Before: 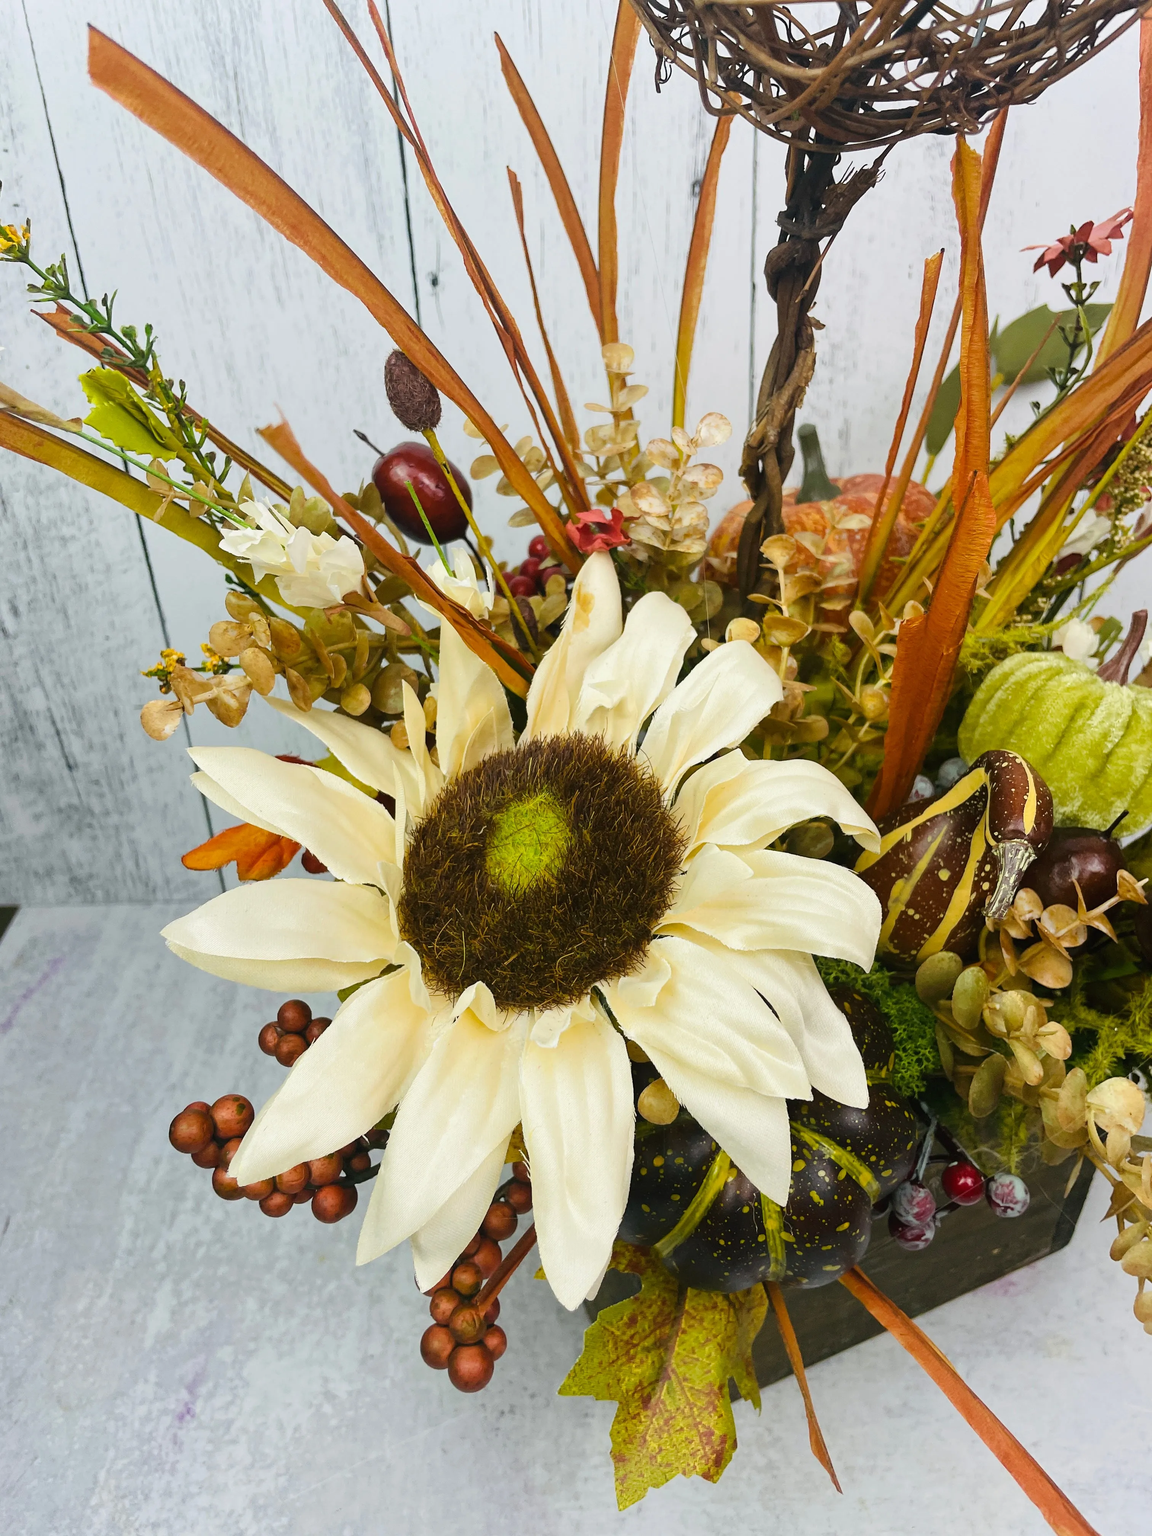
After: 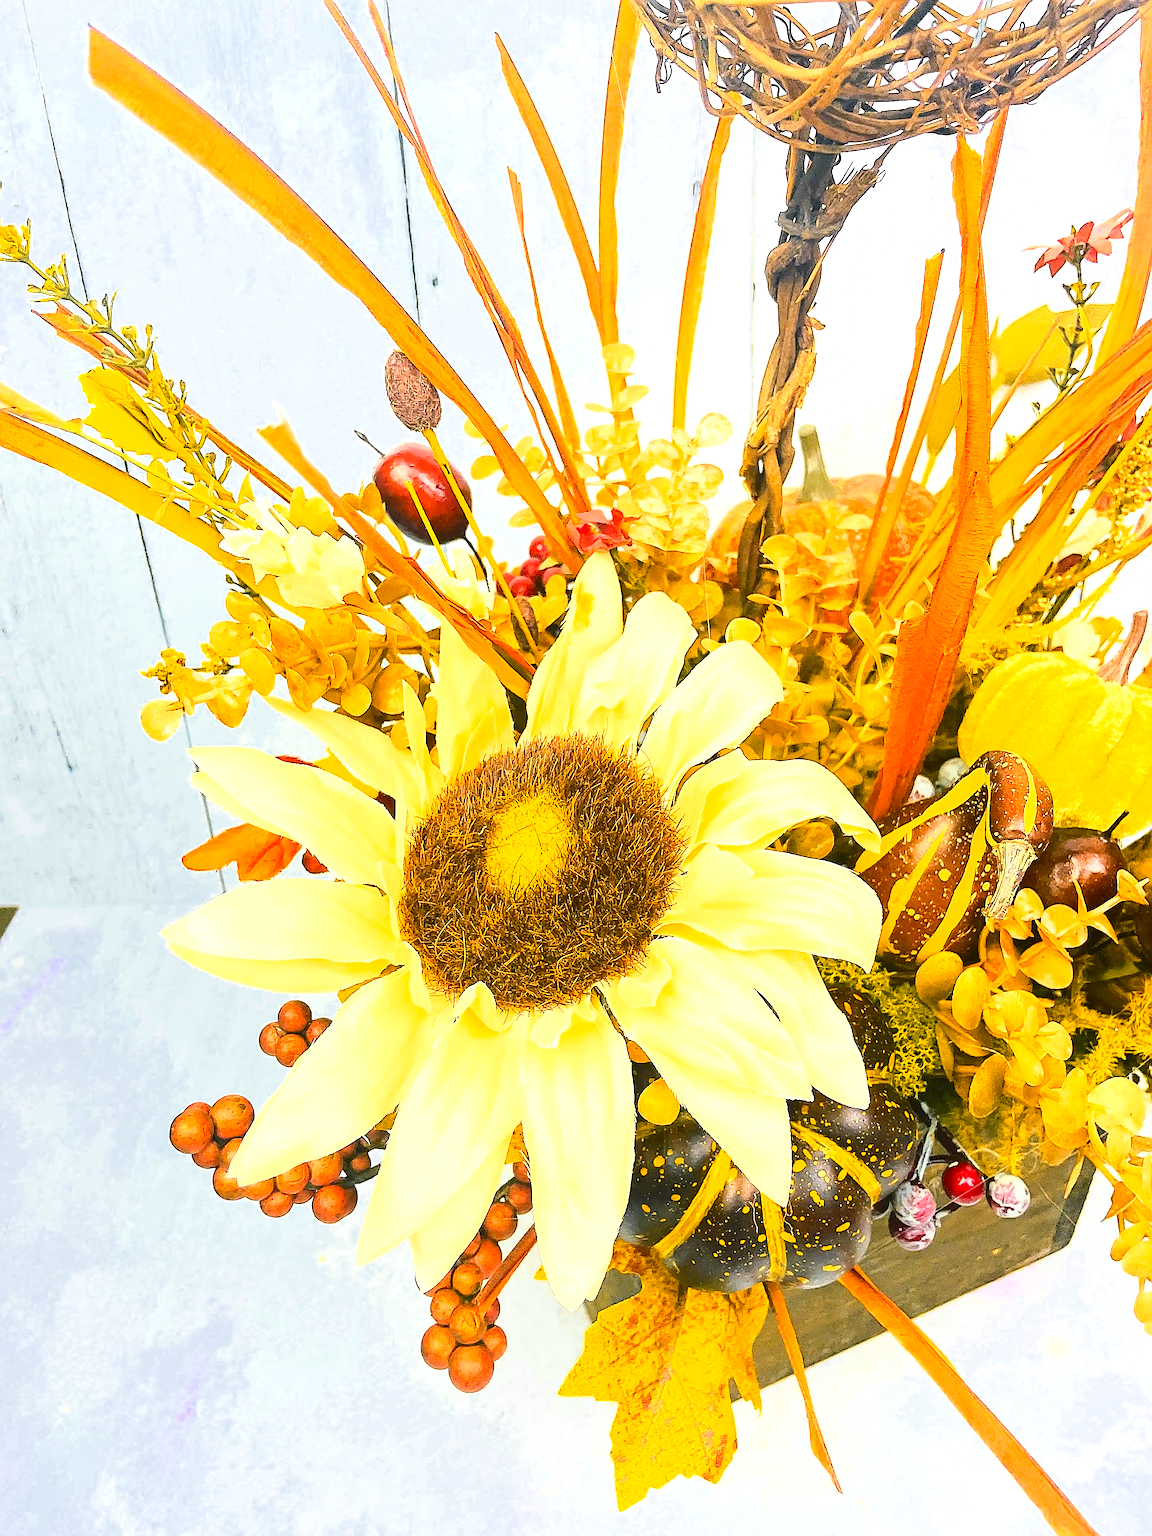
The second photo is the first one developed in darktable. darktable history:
exposure: black level correction 0, exposure 1.2 EV, compensate exposure bias true, compensate highlight preservation false
sharpen: amount 1.853
tone curve: curves: ch0 [(0, 0.019) (0.078, 0.058) (0.223, 0.217) (0.424, 0.553) (0.631, 0.764) (0.816, 0.932) (1, 1)]; ch1 [(0, 0) (0.262, 0.227) (0.417, 0.386) (0.469, 0.467) (0.502, 0.503) (0.544, 0.548) (0.57, 0.579) (0.608, 0.62) (0.65, 0.68) (0.994, 0.987)]; ch2 [(0, 0) (0.262, 0.188) (0.5, 0.504) (0.553, 0.592) (0.599, 0.653) (1, 1)], color space Lab, independent channels, preserve colors none
color zones: curves: ch0 [(0, 0.499) (0.143, 0.5) (0.286, 0.5) (0.429, 0.476) (0.571, 0.284) (0.714, 0.243) (0.857, 0.449) (1, 0.499)]; ch1 [(0, 0.532) (0.143, 0.645) (0.286, 0.696) (0.429, 0.211) (0.571, 0.504) (0.714, 0.493) (0.857, 0.495) (1, 0.532)]; ch2 [(0, 0.5) (0.143, 0.5) (0.286, 0.427) (0.429, 0.324) (0.571, 0.5) (0.714, 0.5) (0.857, 0.5) (1, 0.5)]
base curve: curves: ch0 [(0, 0) (0.204, 0.334) (0.55, 0.733) (1, 1)]
